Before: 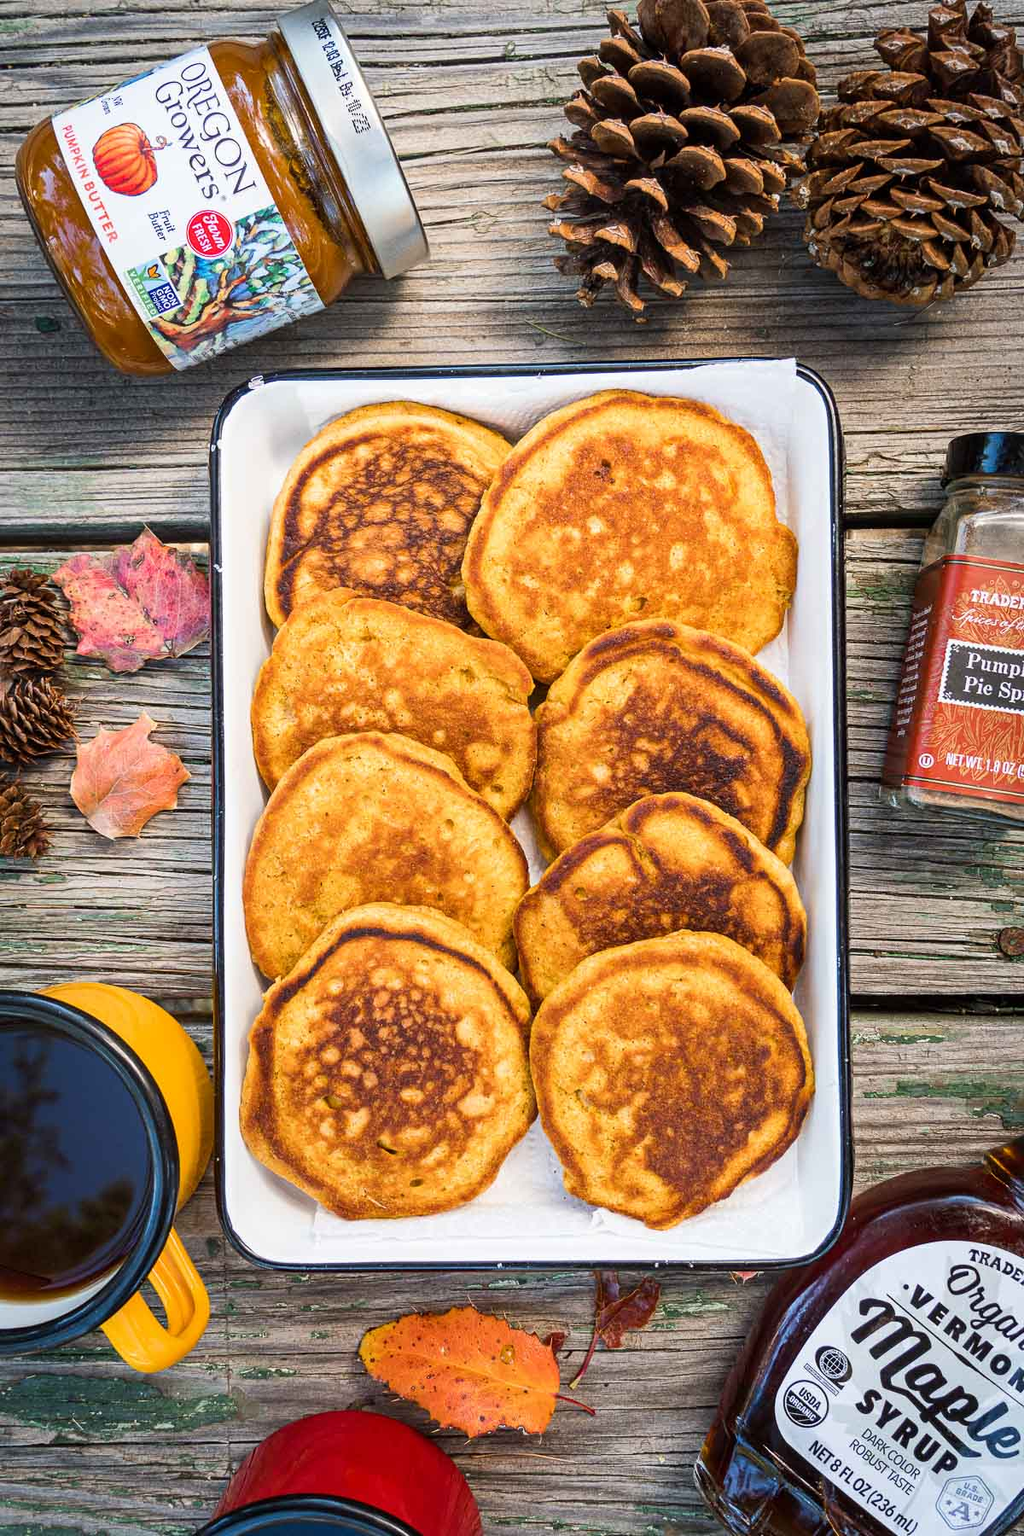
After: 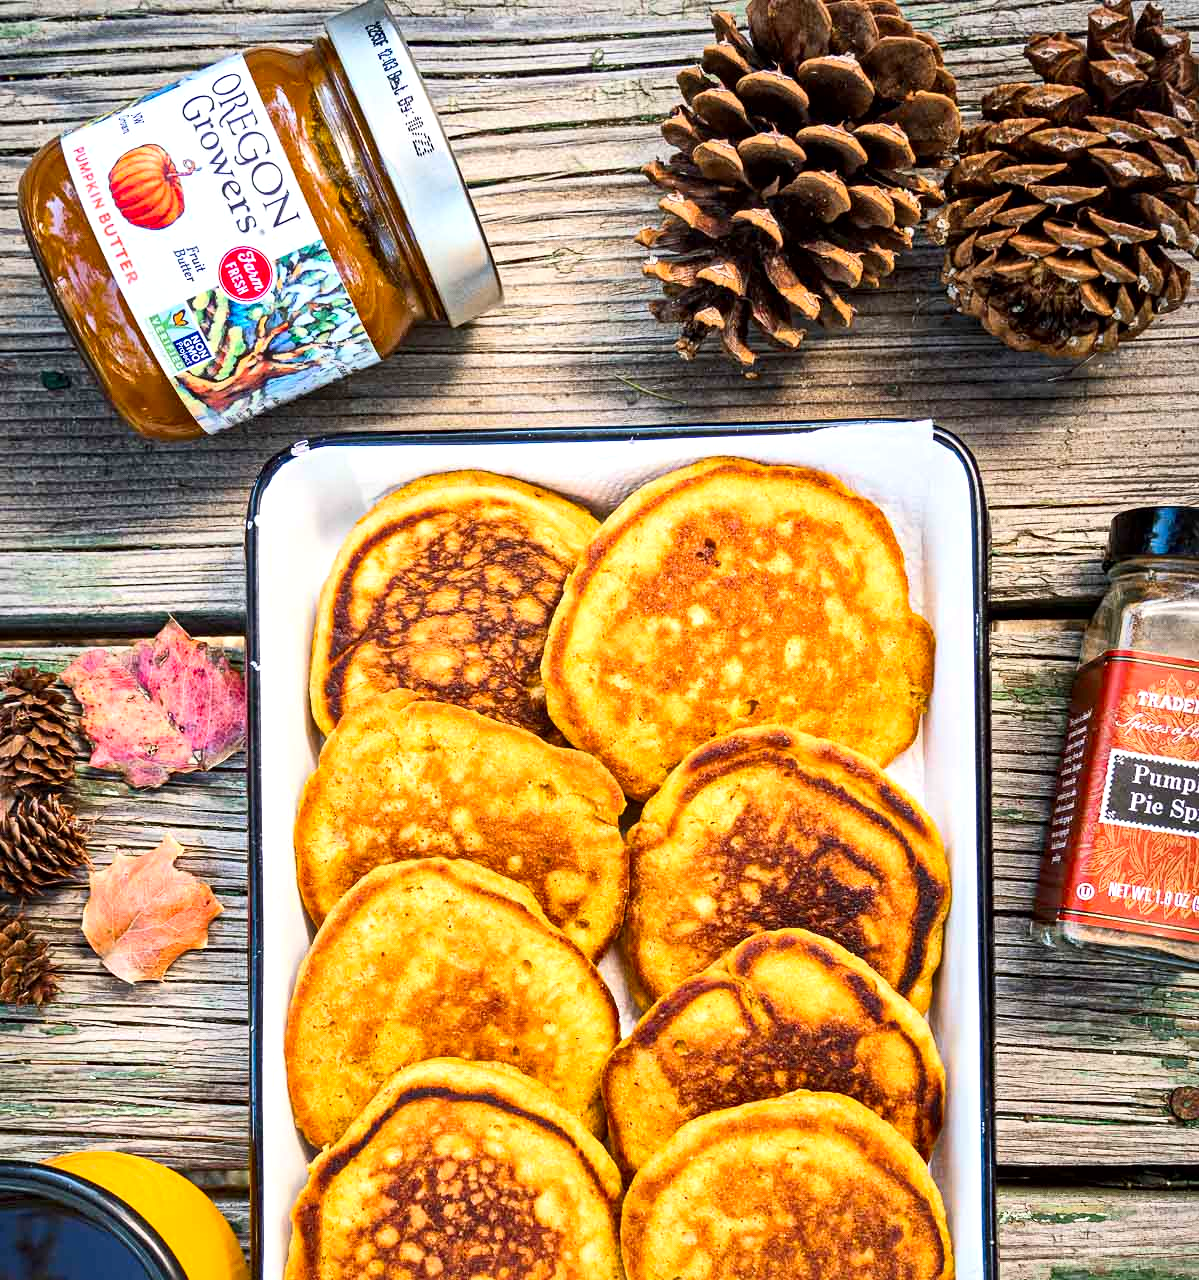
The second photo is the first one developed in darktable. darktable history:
contrast brightness saturation: contrast 0.204, brightness 0.159, saturation 0.225
crop: right 0.001%, bottom 28.882%
haze removal: compatibility mode true
local contrast: mode bilateral grid, contrast 26, coarseness 46, detail 152%, midtone range 0.2
